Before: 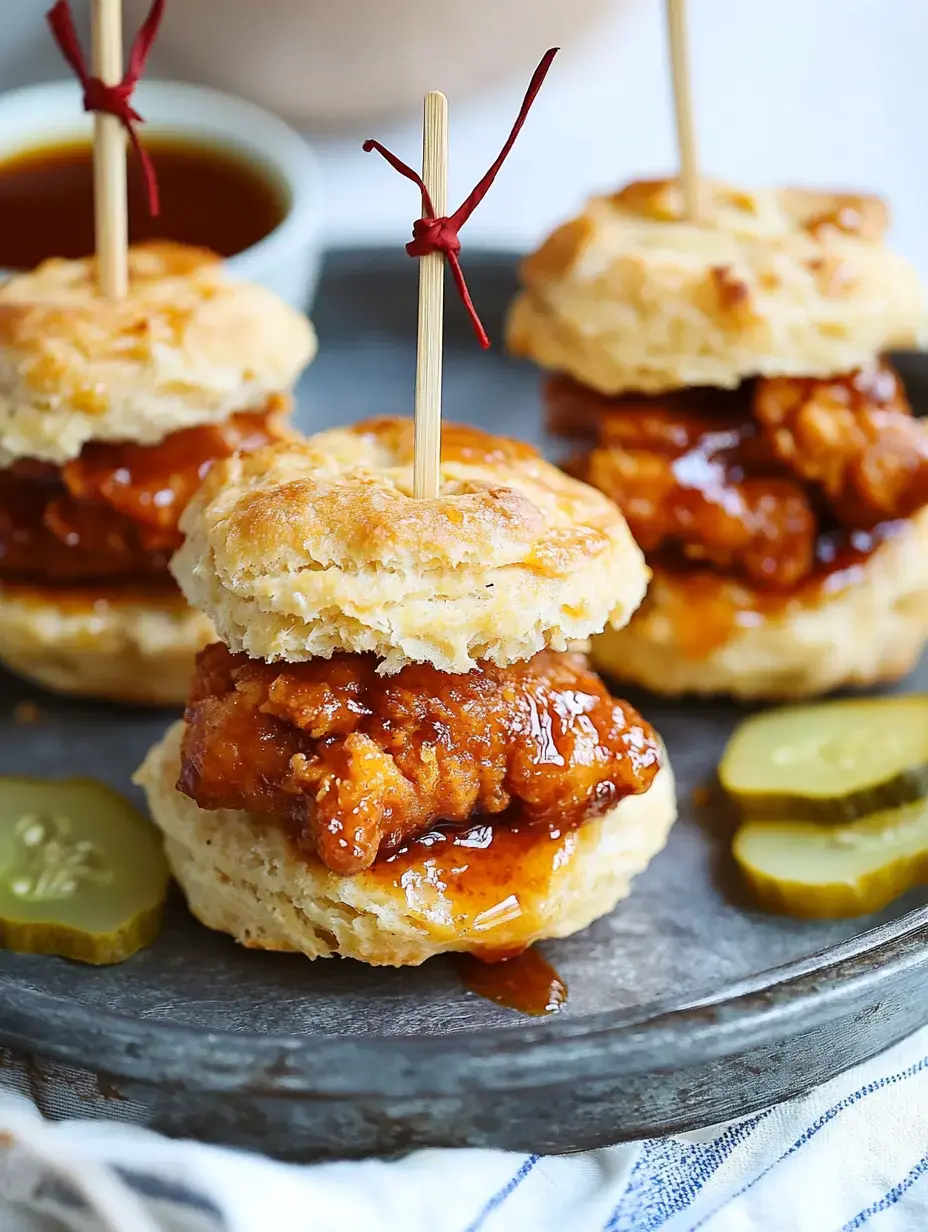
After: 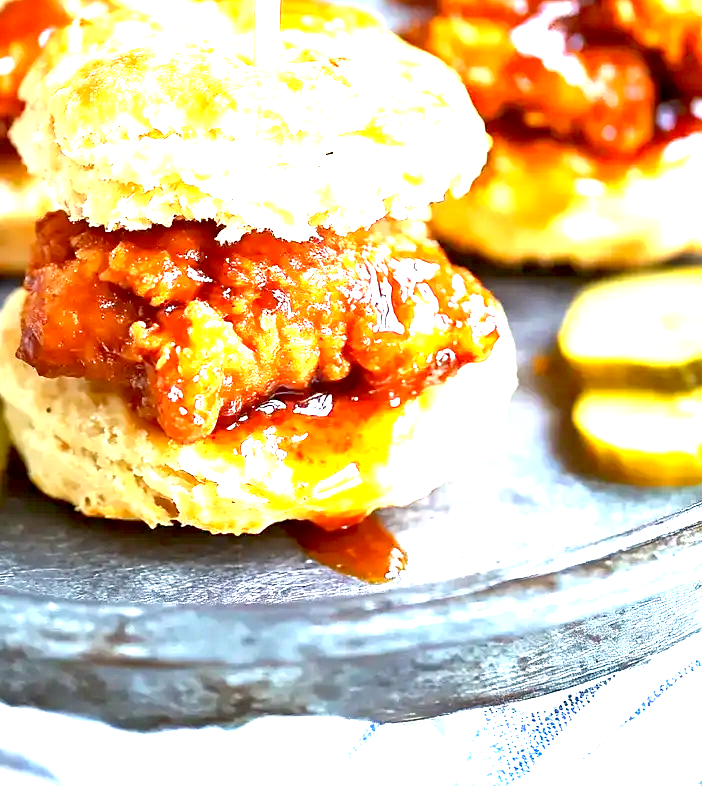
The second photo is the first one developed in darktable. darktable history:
crop and rotate: left 17.299%, top 35.115%, right 7.015%, bottom 1.024%
exposure: black level correction 0.005, exposure 2.084 EV, compensate highlight preservation false
